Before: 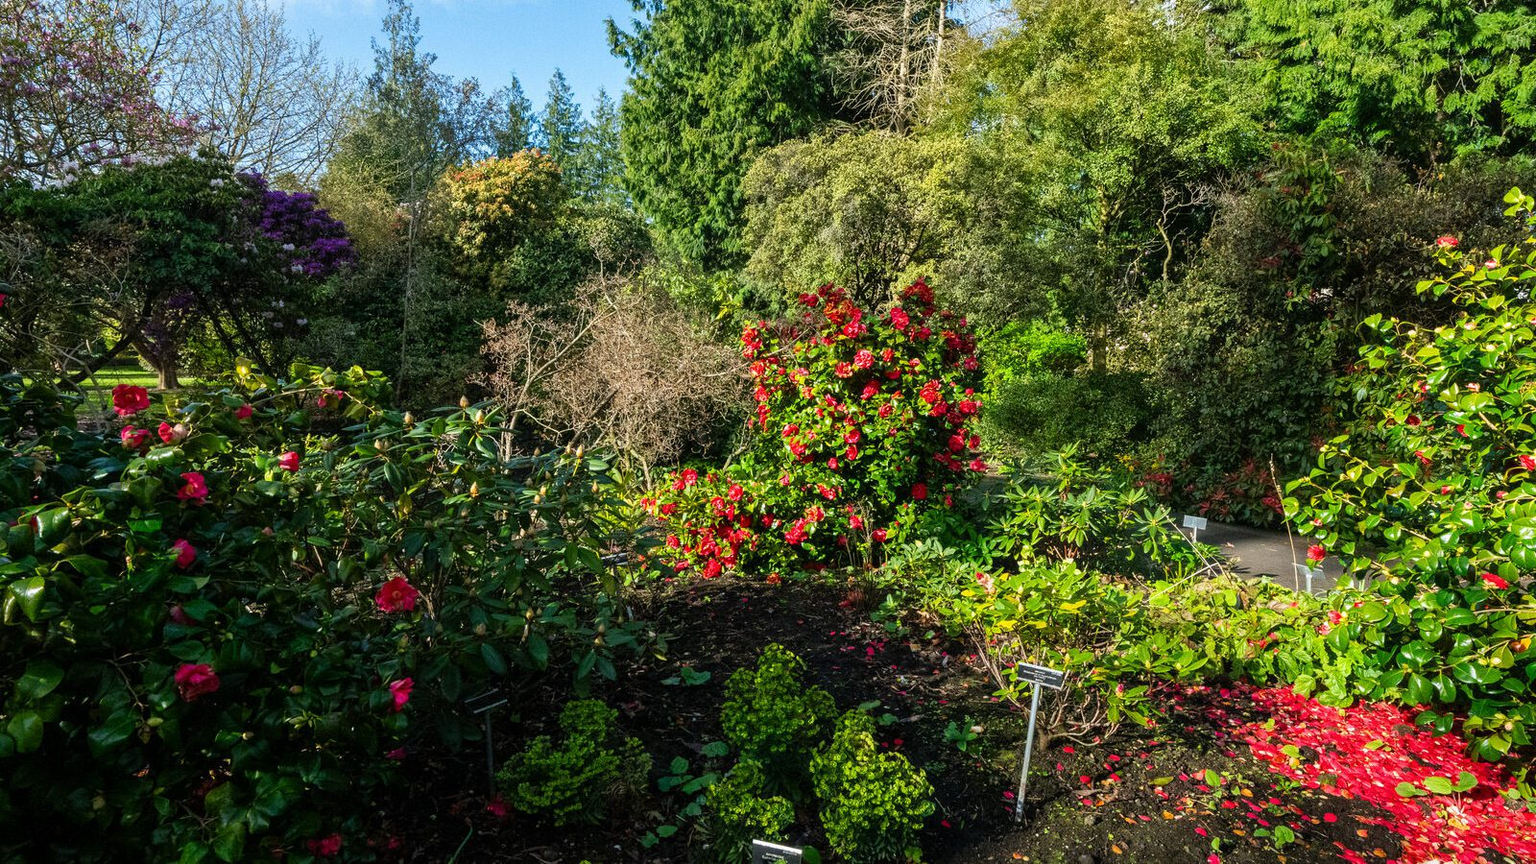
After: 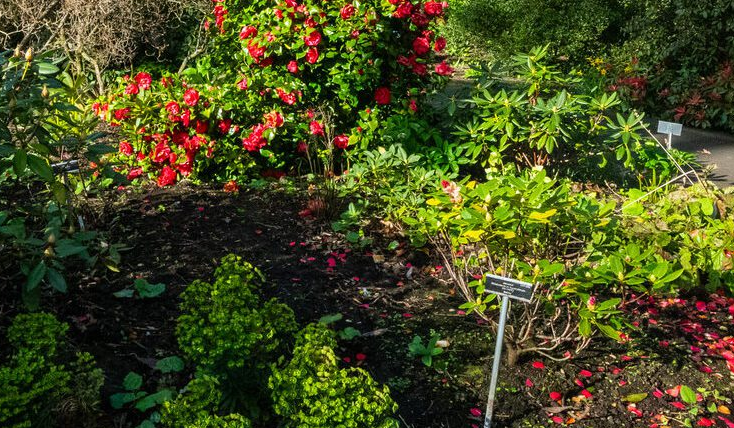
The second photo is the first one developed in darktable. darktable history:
crop: left 35.944%, top 46.233%, right 18.119%, bottom 6.102%
